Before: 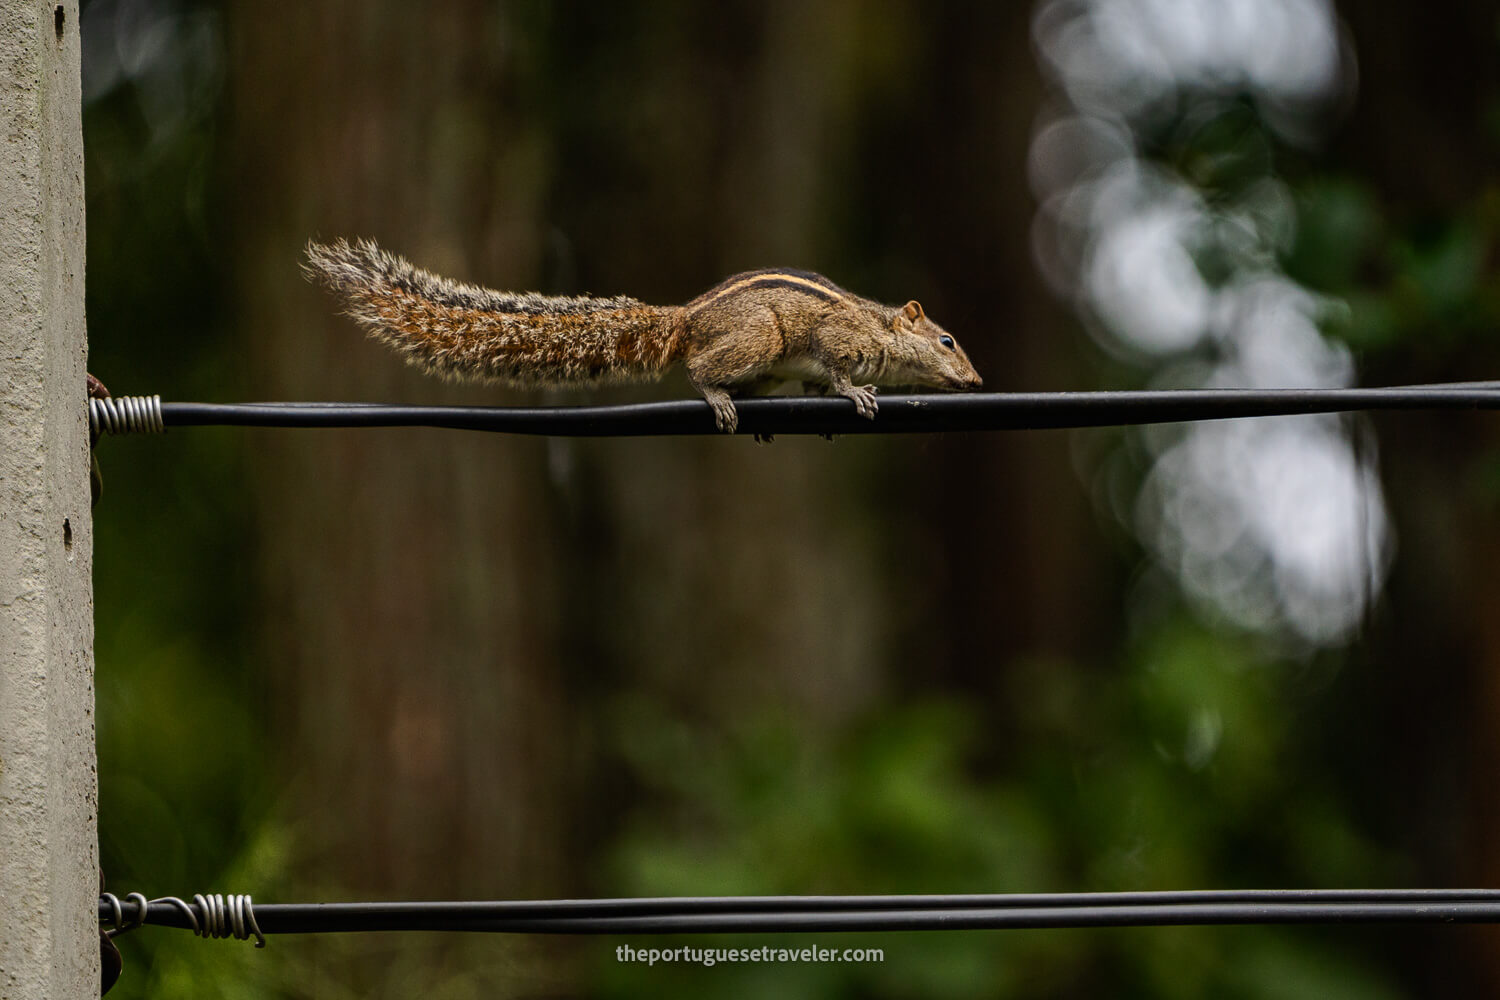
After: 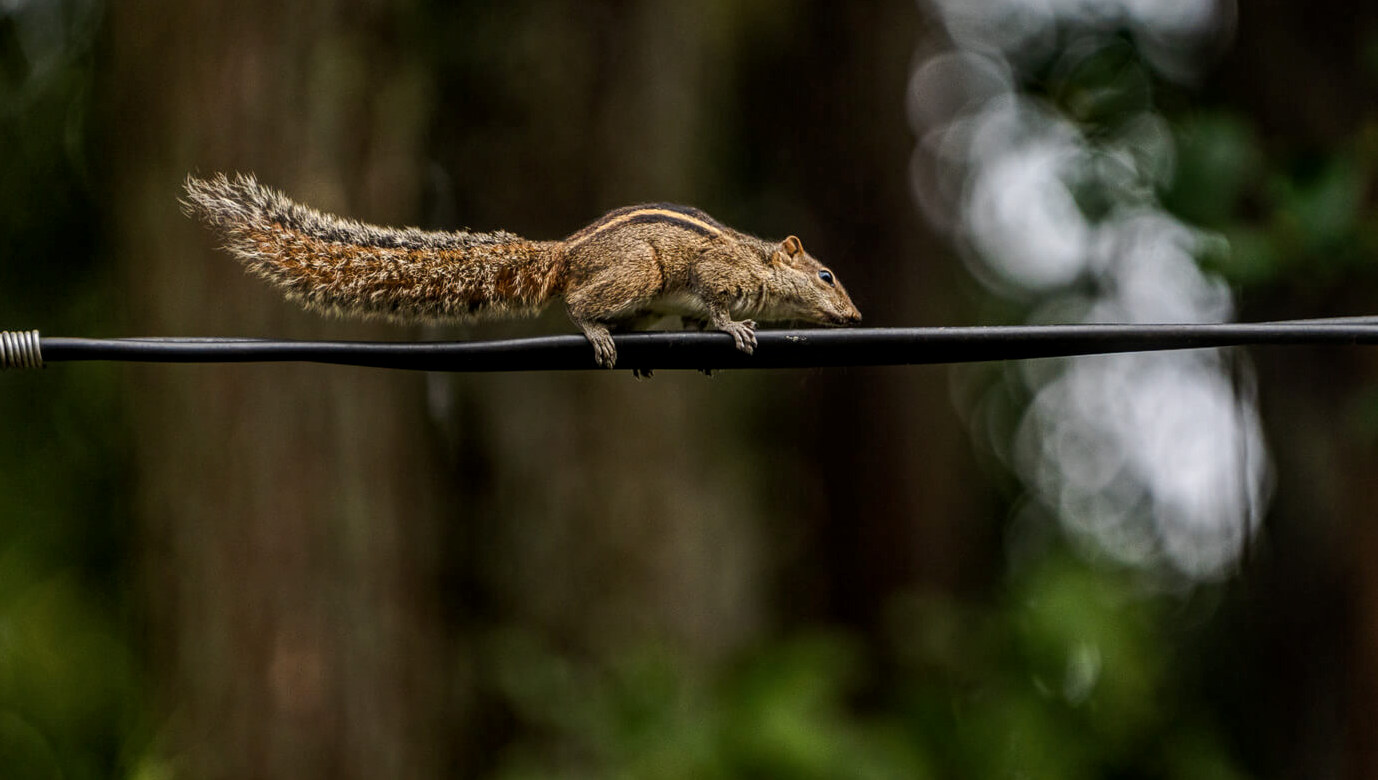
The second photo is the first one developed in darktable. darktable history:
crop: left 8.092%, top 6.578%, bottom 15.33%
local contrast: on, module defaults
